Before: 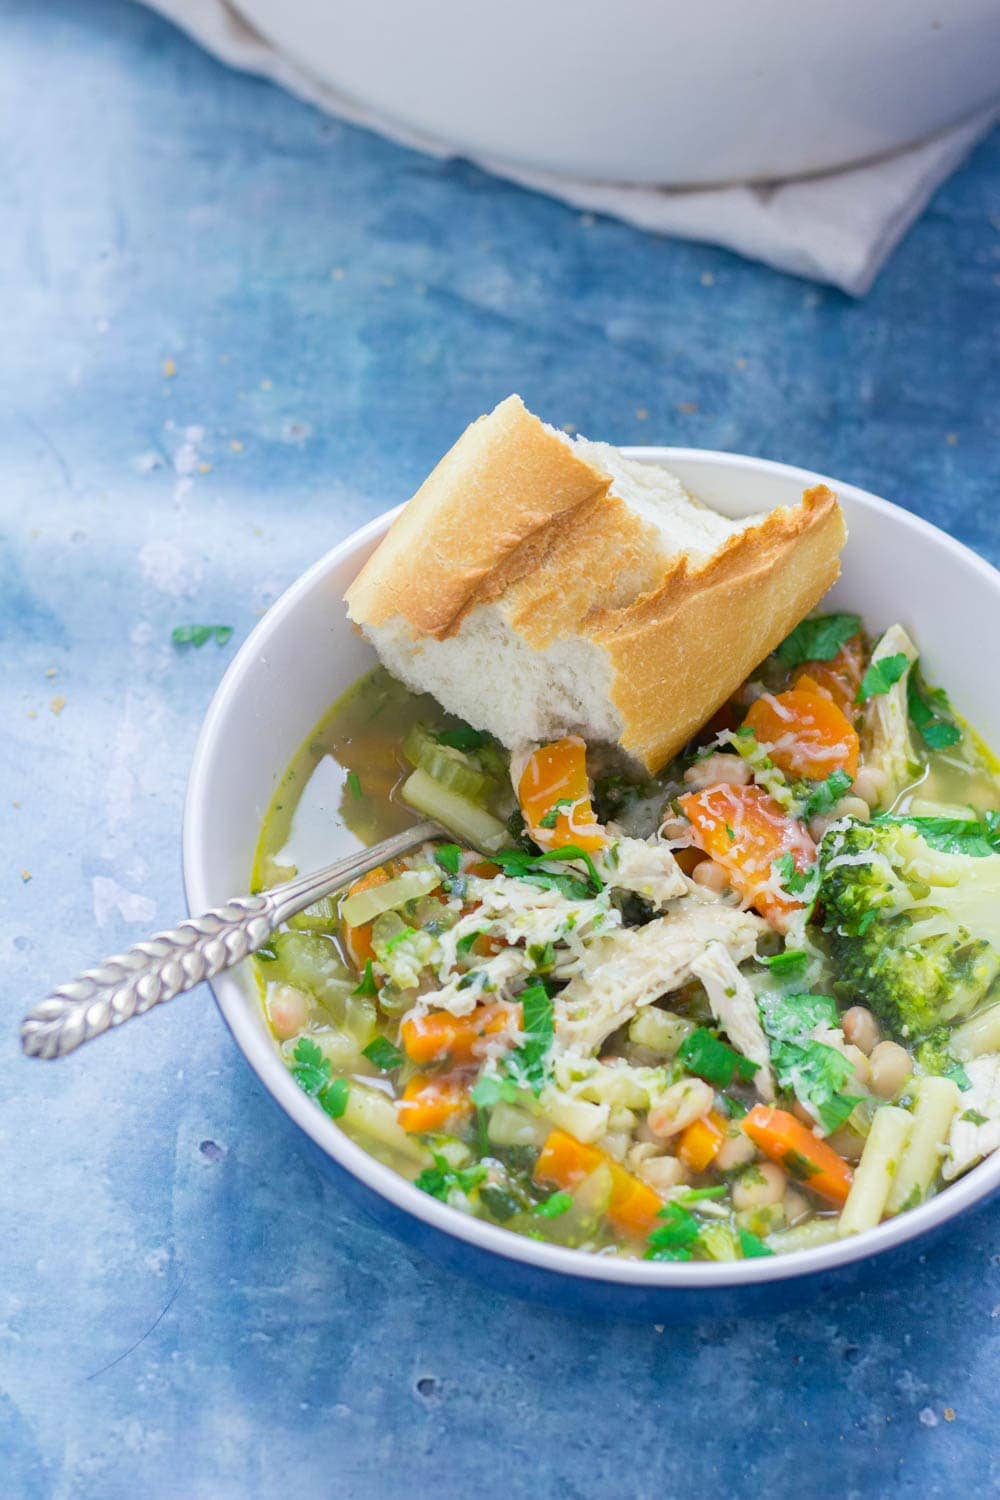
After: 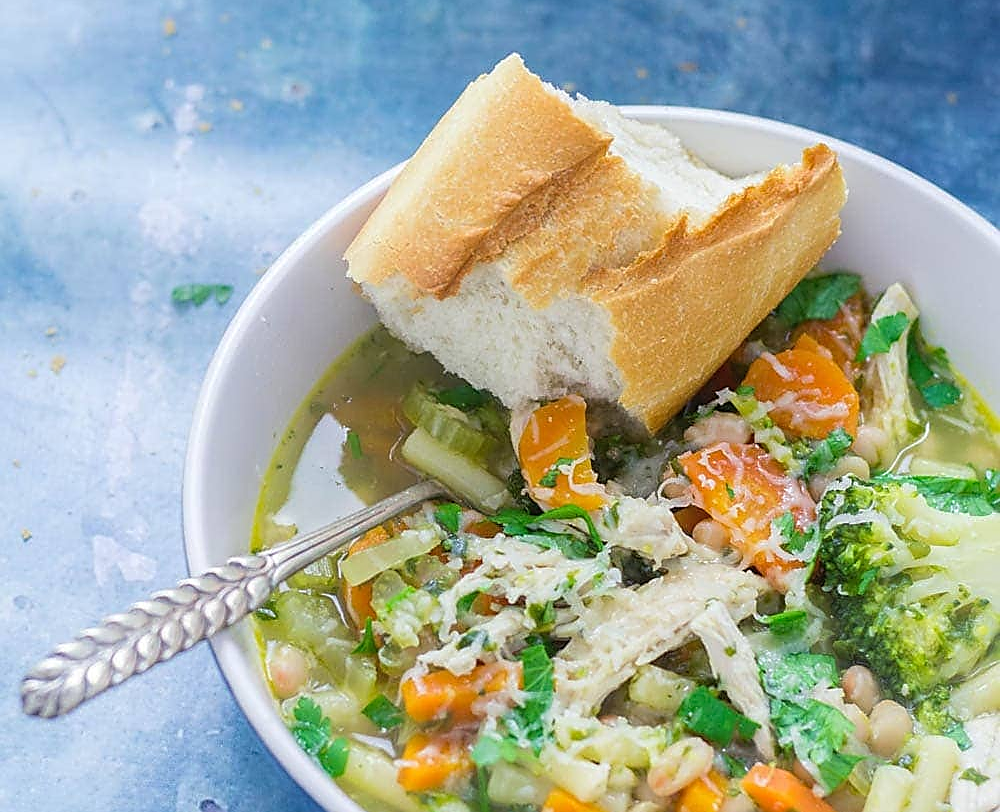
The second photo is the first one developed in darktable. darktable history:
crop and rotate: top 22.751%, bottom 23.068%
sharpen: radius 1.406, amount 1.236, threshold 0.681
local contrast: detail 110%
